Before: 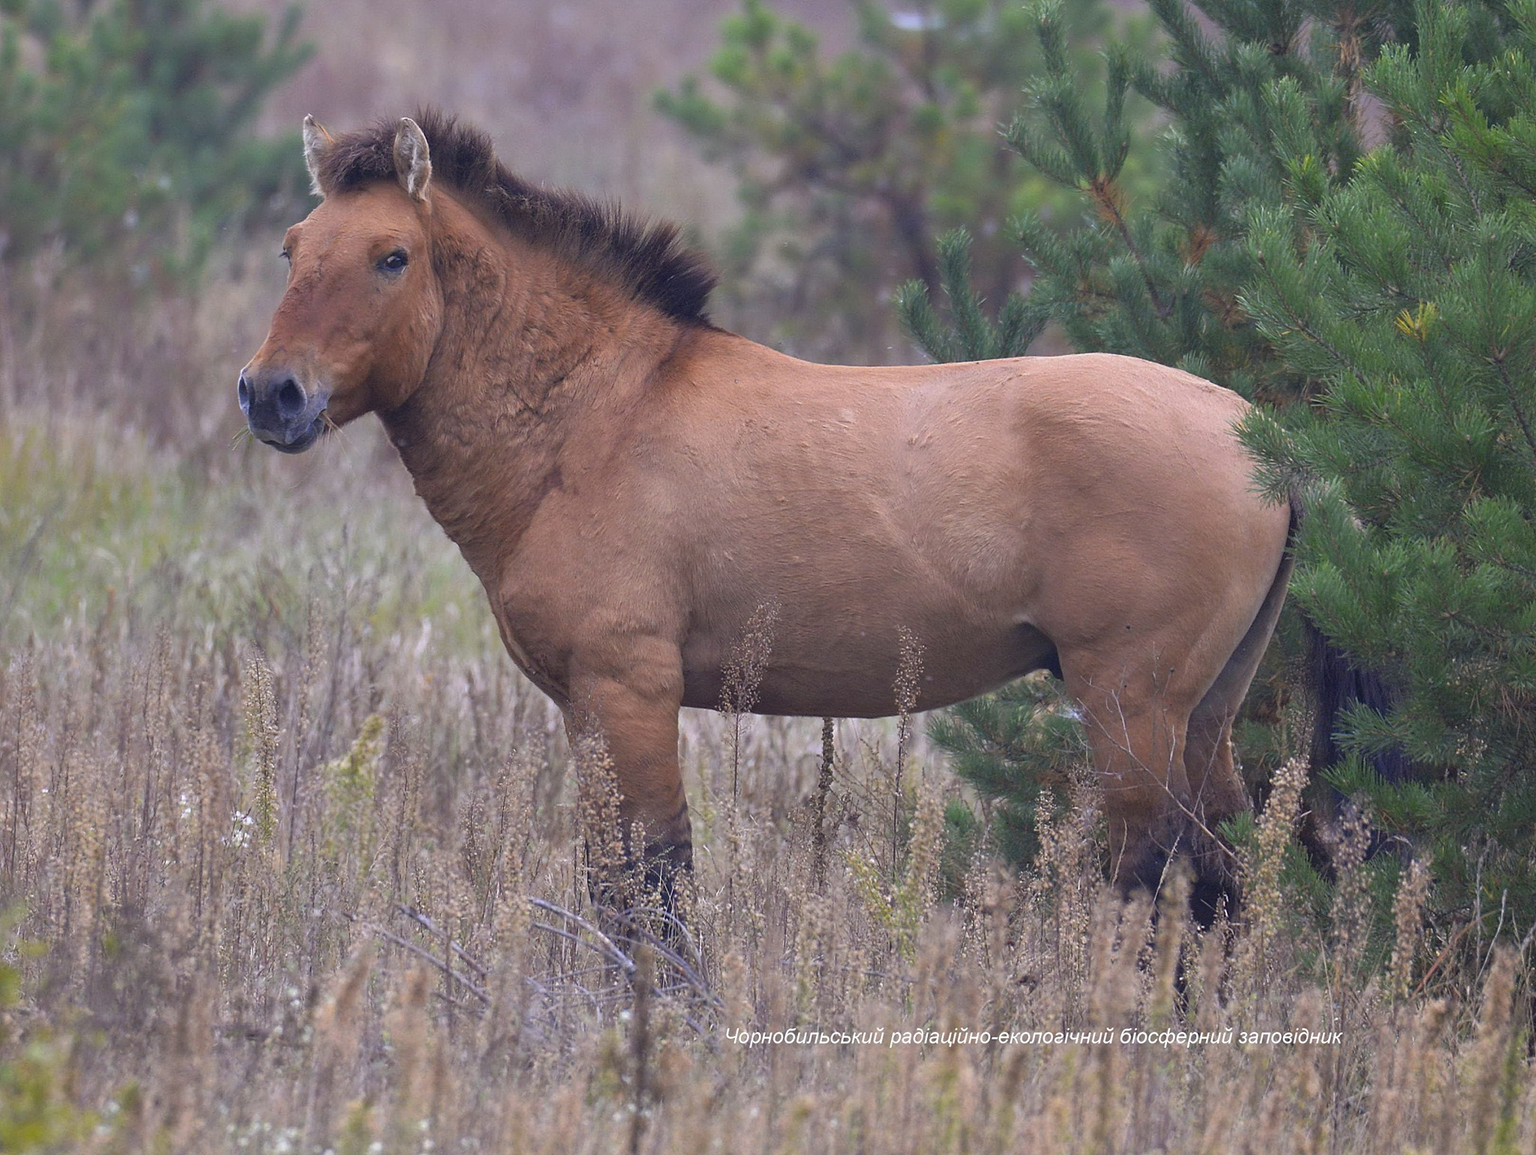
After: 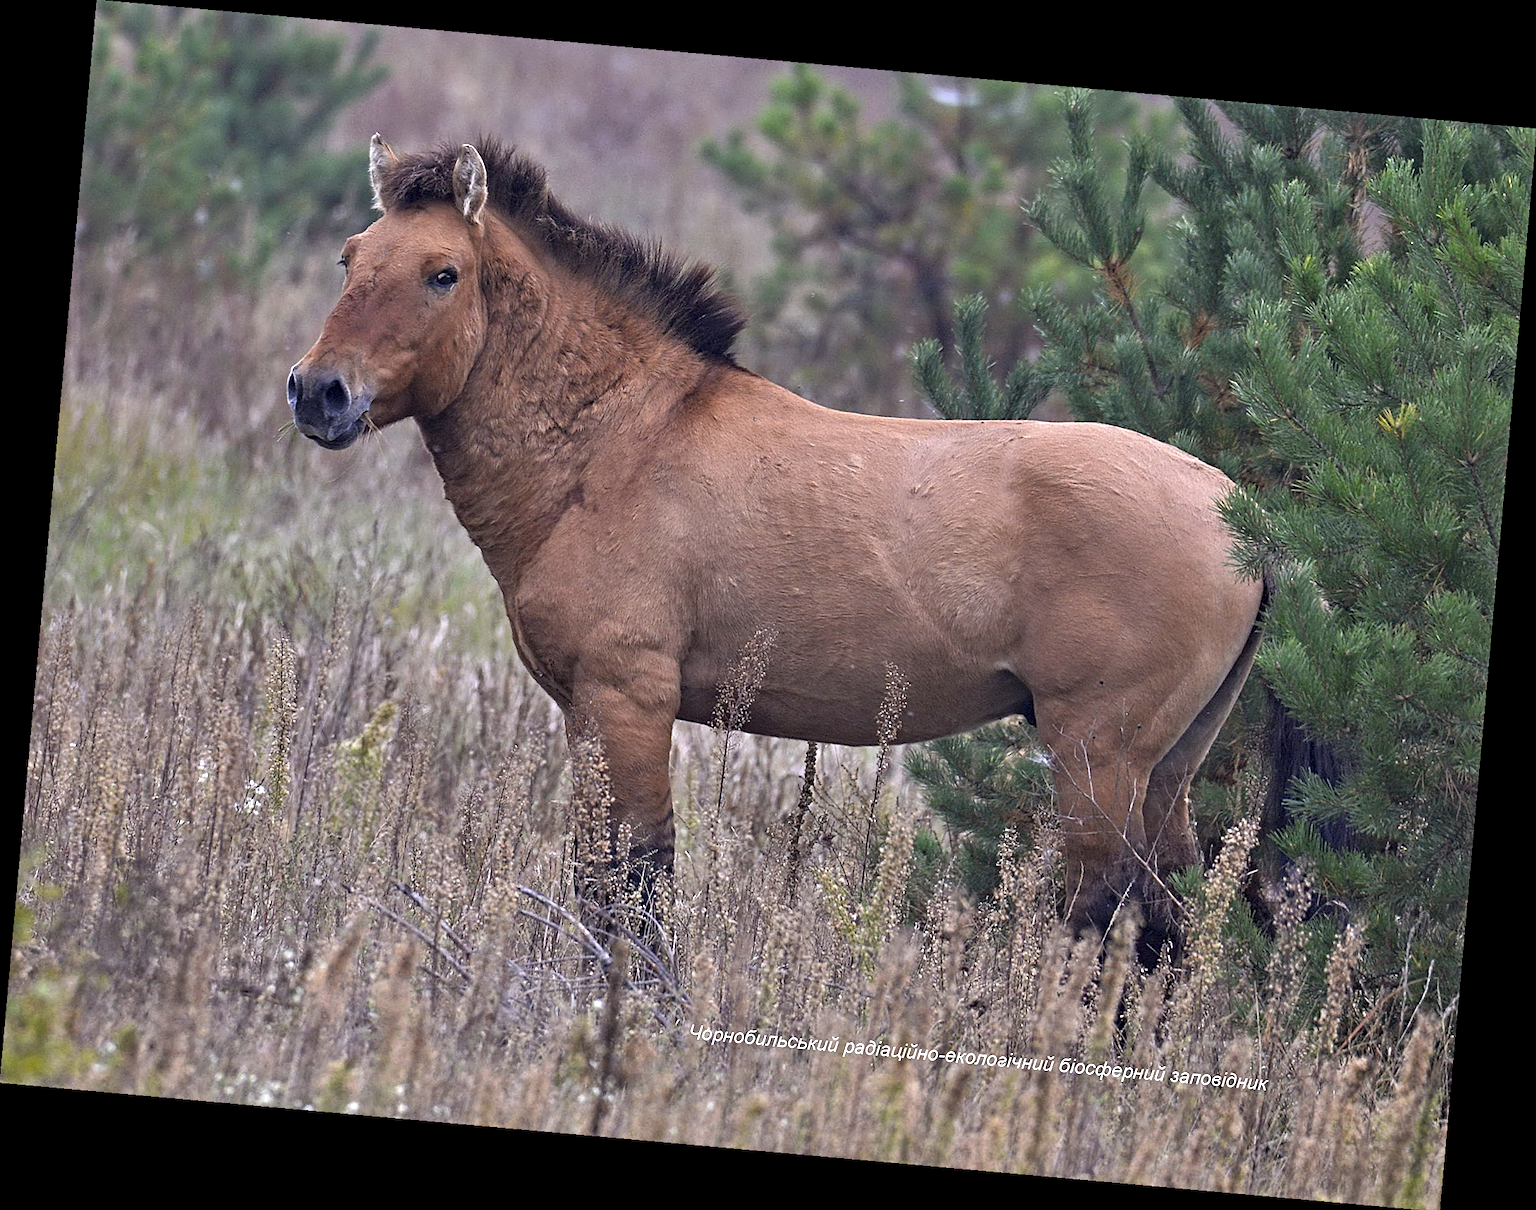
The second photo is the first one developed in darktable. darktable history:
rotate and perspective: rotation 5.12°, automatic cropping off
contrast equalizer: octaves 7, y [[0.5, 0.542, 0.583, 0.625, 0.667, 0.708], [0.5 ×6], [0.5 ×6], [0 ×6], [0 ×6]]
